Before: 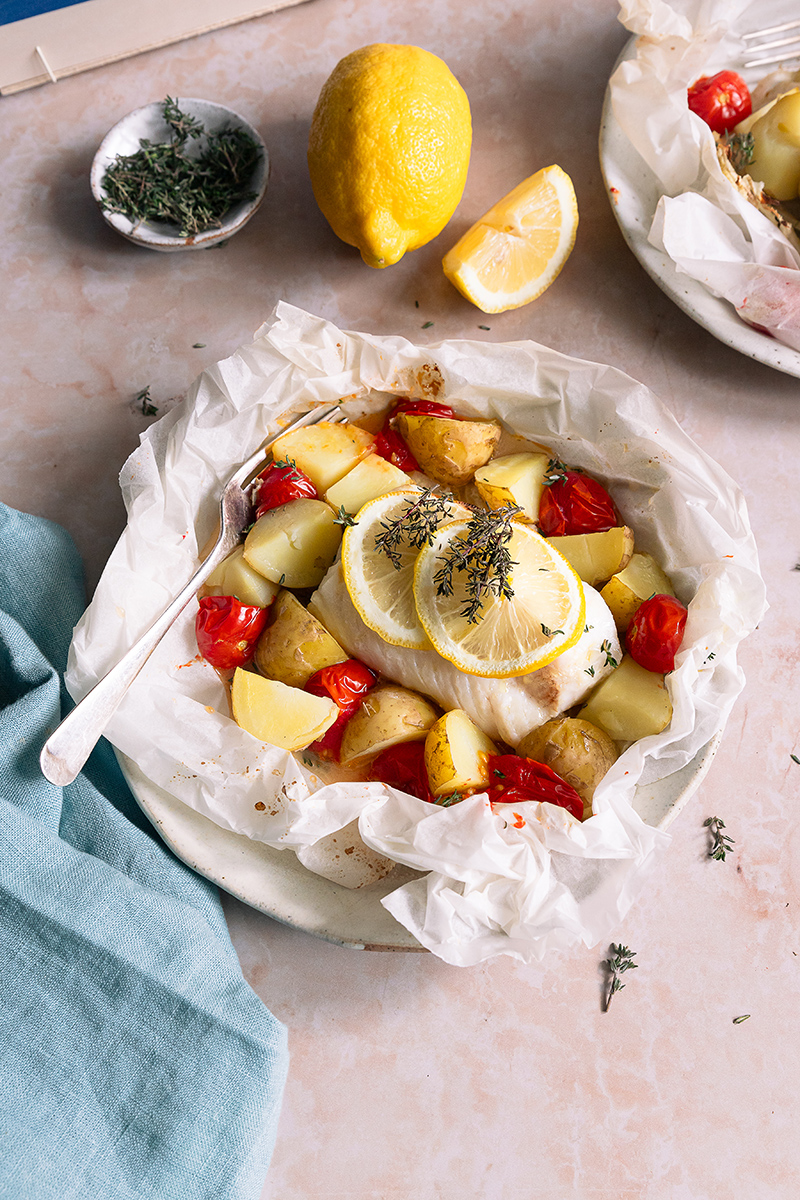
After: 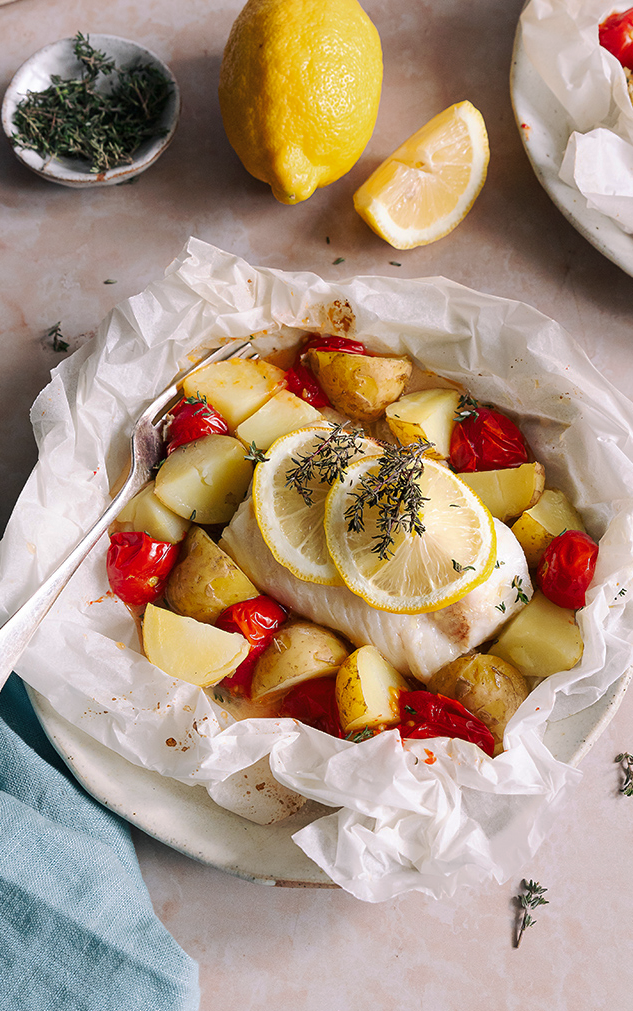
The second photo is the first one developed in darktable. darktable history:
crop: left 11.225%, top 5.381%, right 9.565%, bottom 10.314%
tone curve: curves: ch0 [(0, 0) (0.003, 0.01) (0.011, 0.014) (0.025, 0.029) (0.044, 0.051) (0.069, 0.072) (0.1, 0.097) (0.136, 0.123) (0.177, 0.16) (0.224, 0.2) (0.277, 0.248) (0.335, 0.305) (0.399, 0.37) (0.468, 0.454) (0.543, 0.534) (0.623, 0.609) (0.709, 0.681) (0.801, 0.752) (0.898, 0.841) (1, 1)], preserve colors none
